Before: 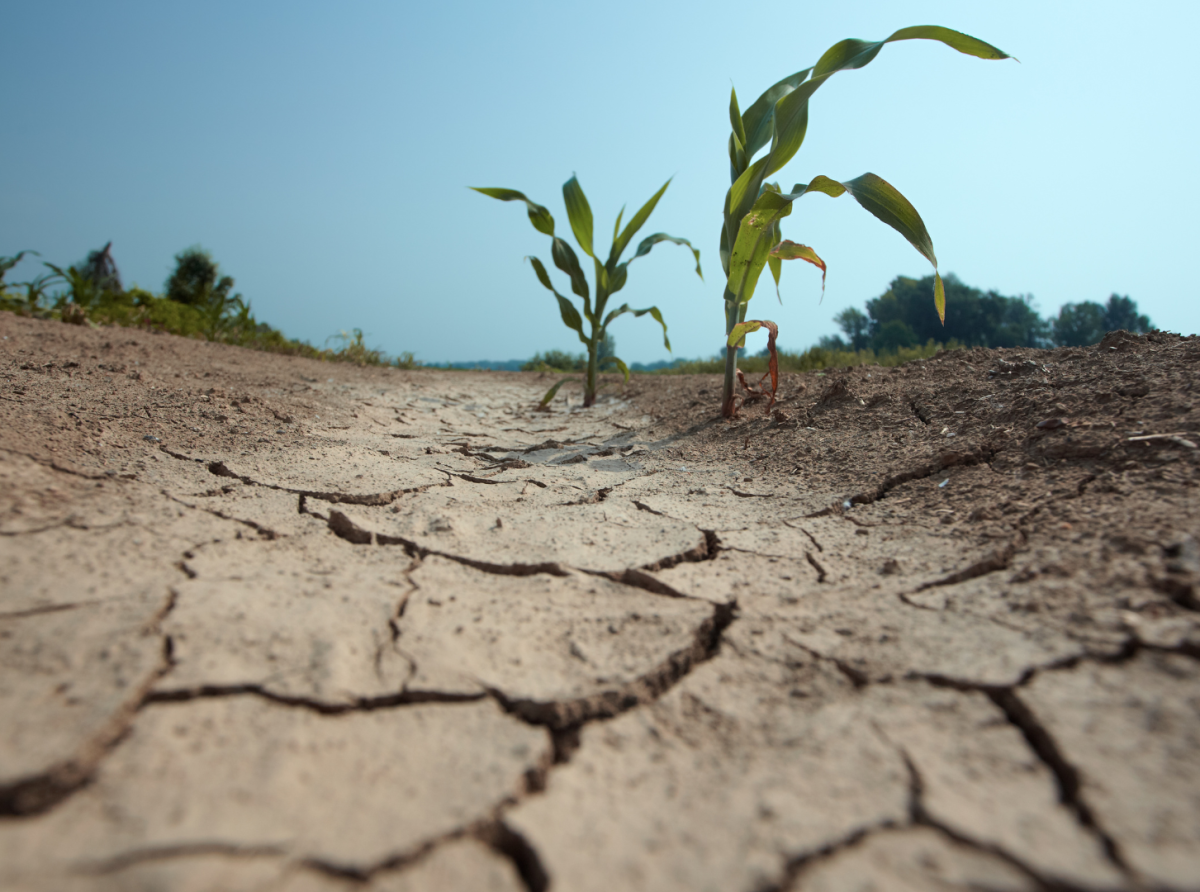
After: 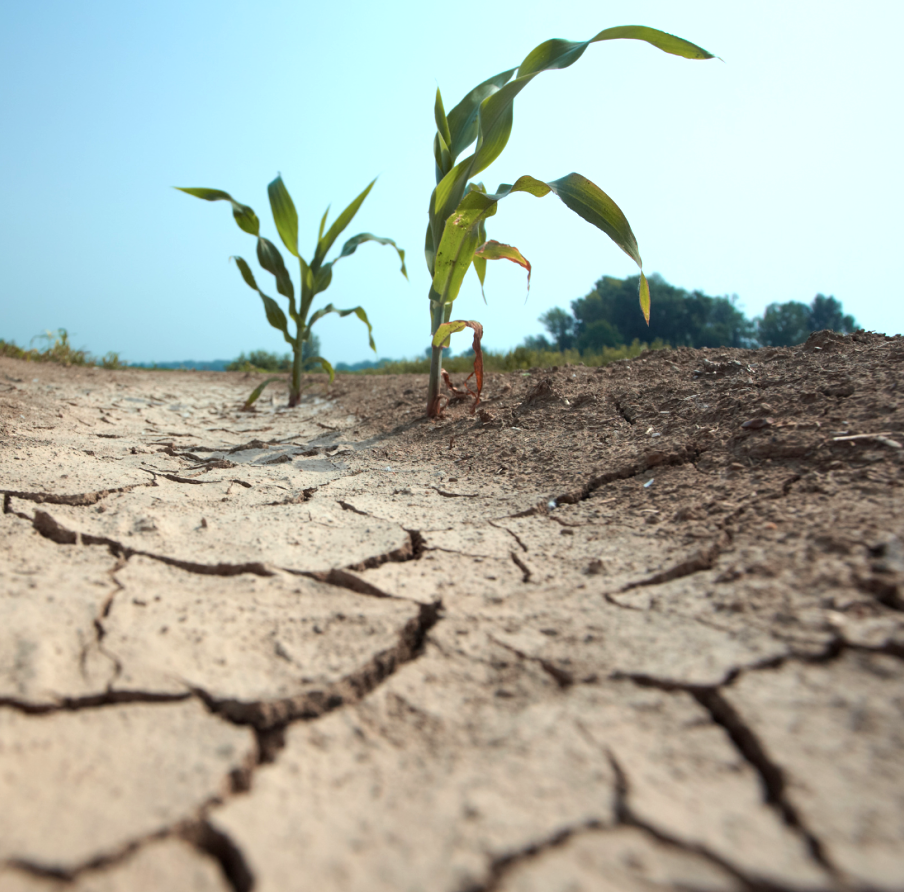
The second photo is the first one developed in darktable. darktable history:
crop and rotate: left 24.6%
exposure: black level correction 0.001, exposure 0.5 EV, compensate exposure bias true, compensate highlight preservation false
